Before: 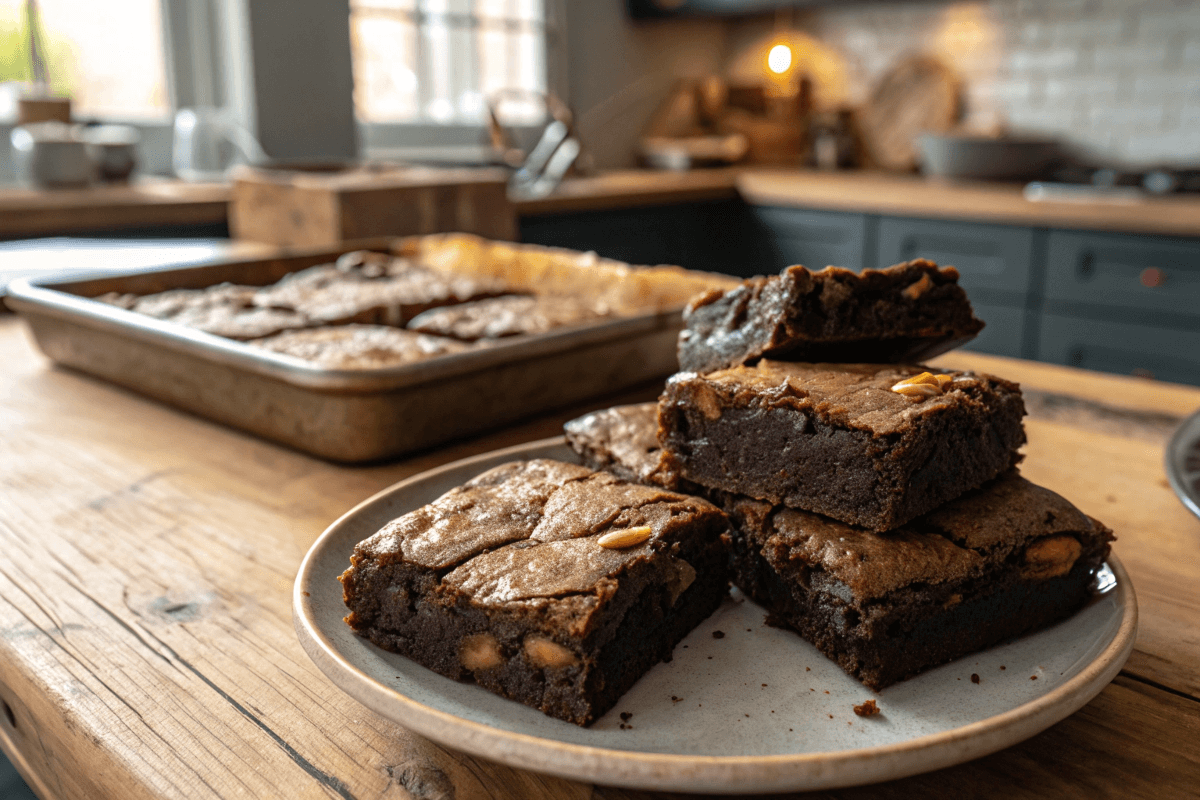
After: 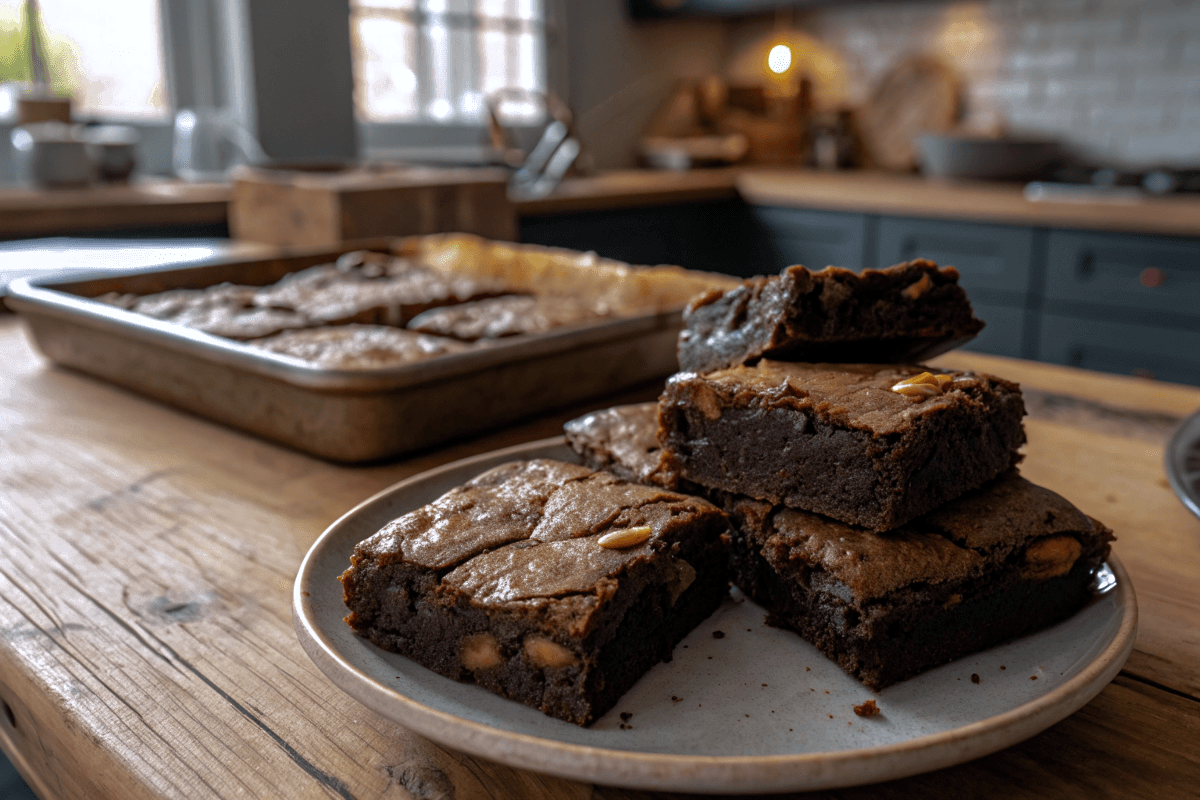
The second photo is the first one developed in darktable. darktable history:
levels: mode automatic, black 0.023%, white 99.97%, levels [0.062, 0.494, 0.925]
color calibration: illuminant as shot in camera, x 0.358, y 0.373, temperature 4628.91 K
contrast brightness saturation: contrast 0.1, brightness 0.03, saturation 0.09
base curve: curves: ch0 [(0, 0) (0.826, 0.587) (1, 1)]
